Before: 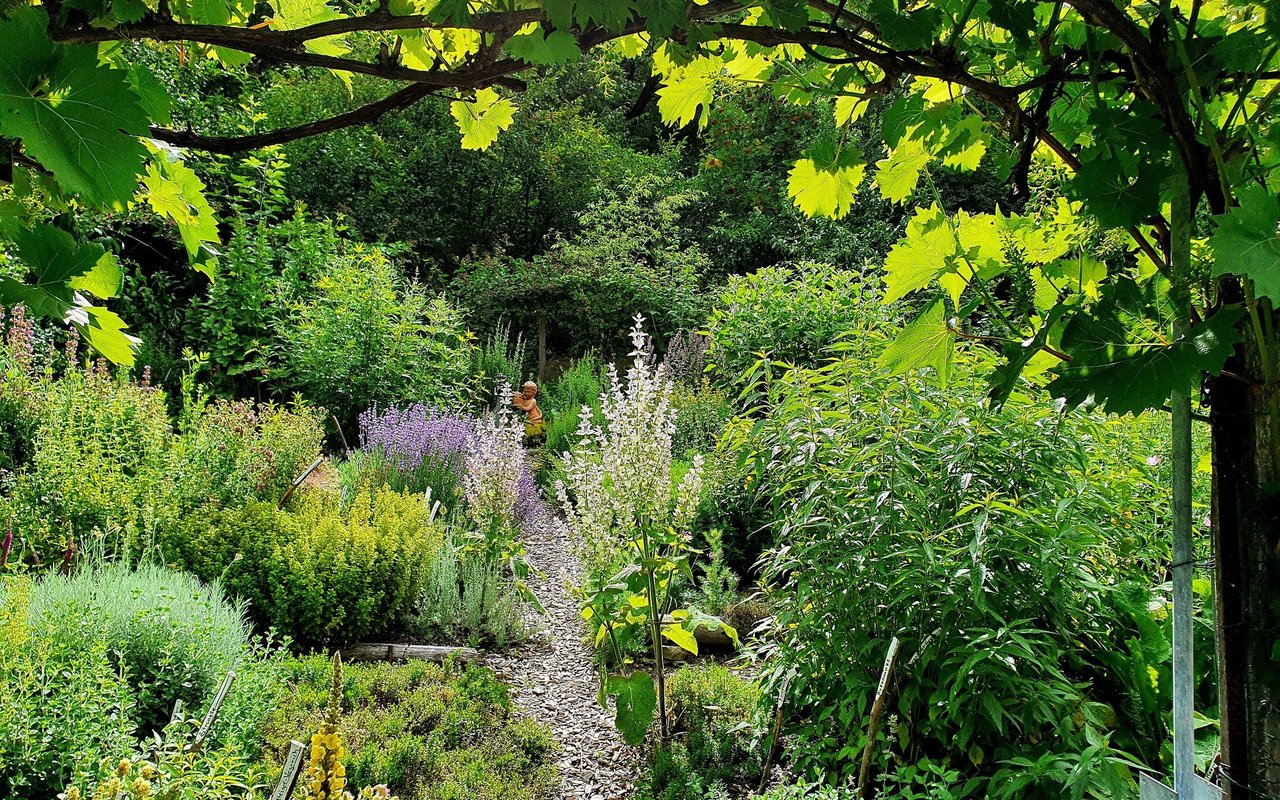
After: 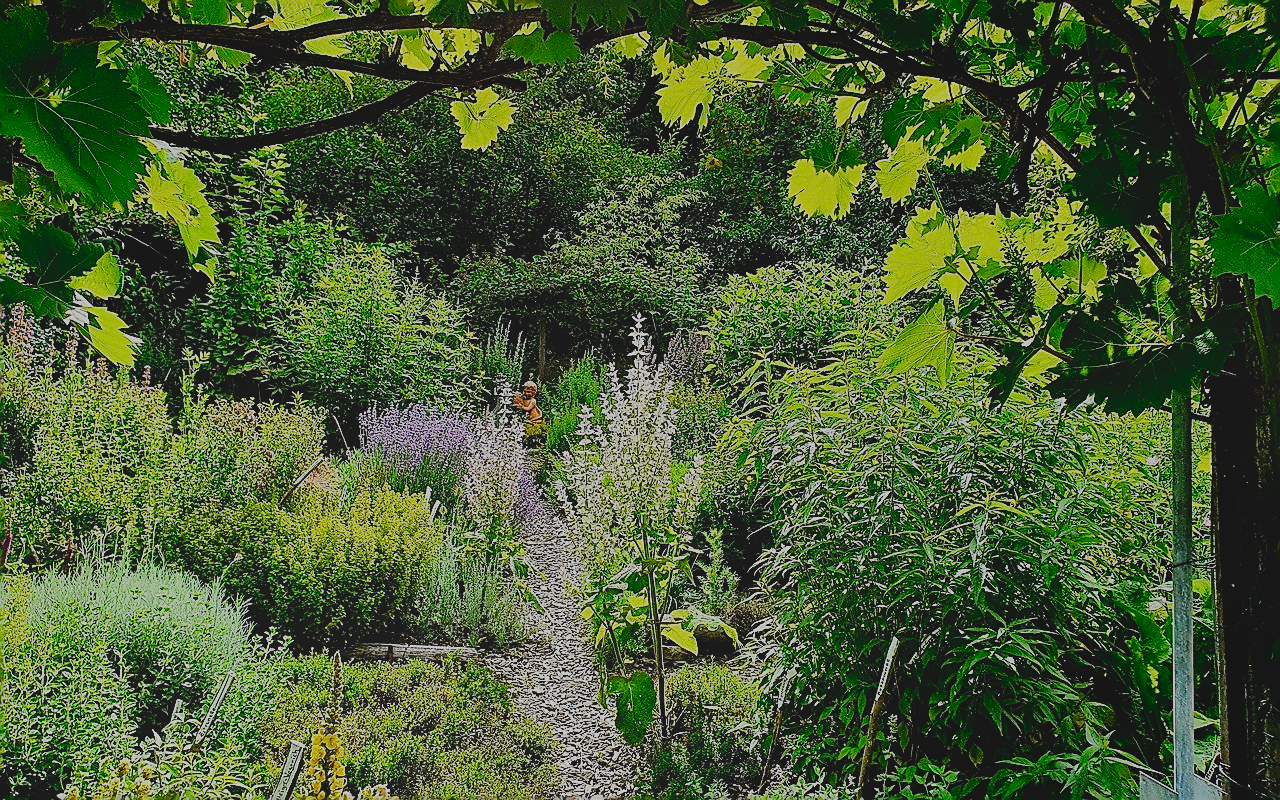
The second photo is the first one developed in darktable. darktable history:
sigmoid: contrast 1.6, skew -0.2, preserve hue 0%, red attenuation 0.1, red rotation 0.035, green attenuation 0.1, green rotation -0.017, blue attenuation 0.15, blue rotation -0.052, base primaries Rec2020
local contrast: detail 69%
exposure: compensate highlight preservation false
sharpen: radius 1.4, amount 1.25, threshold 0.7
